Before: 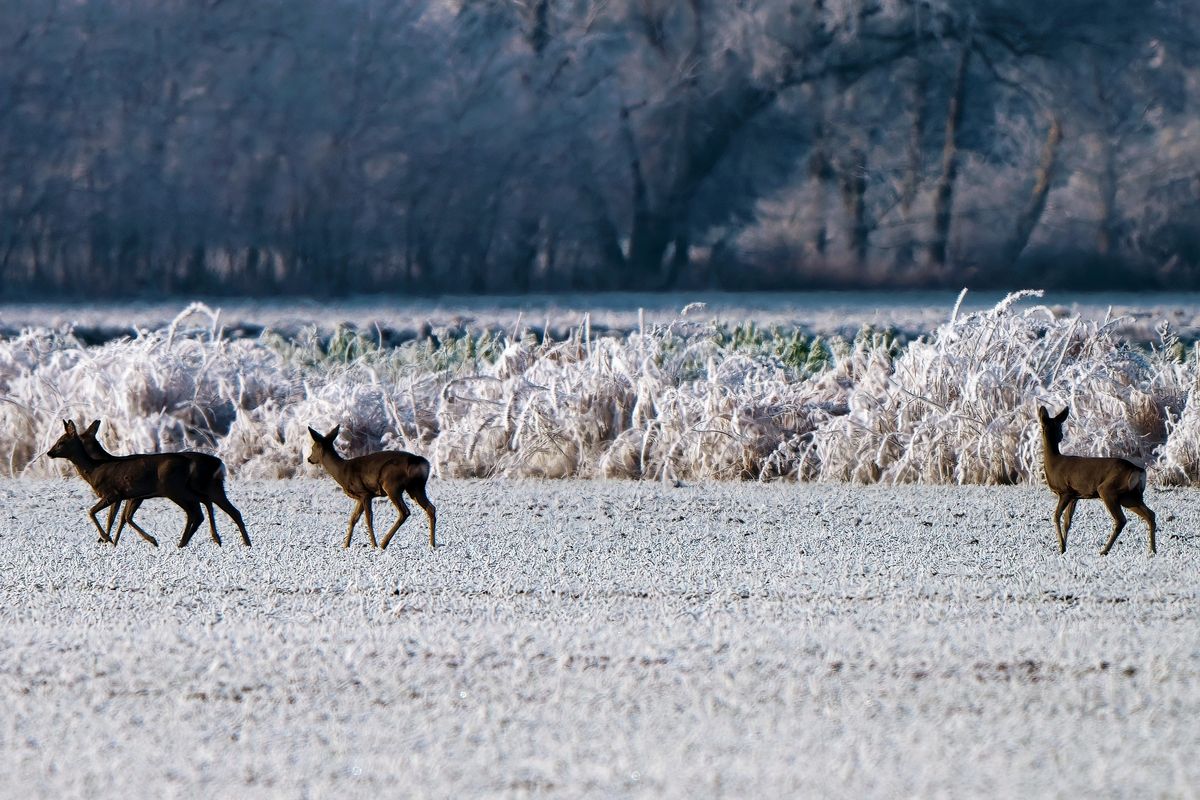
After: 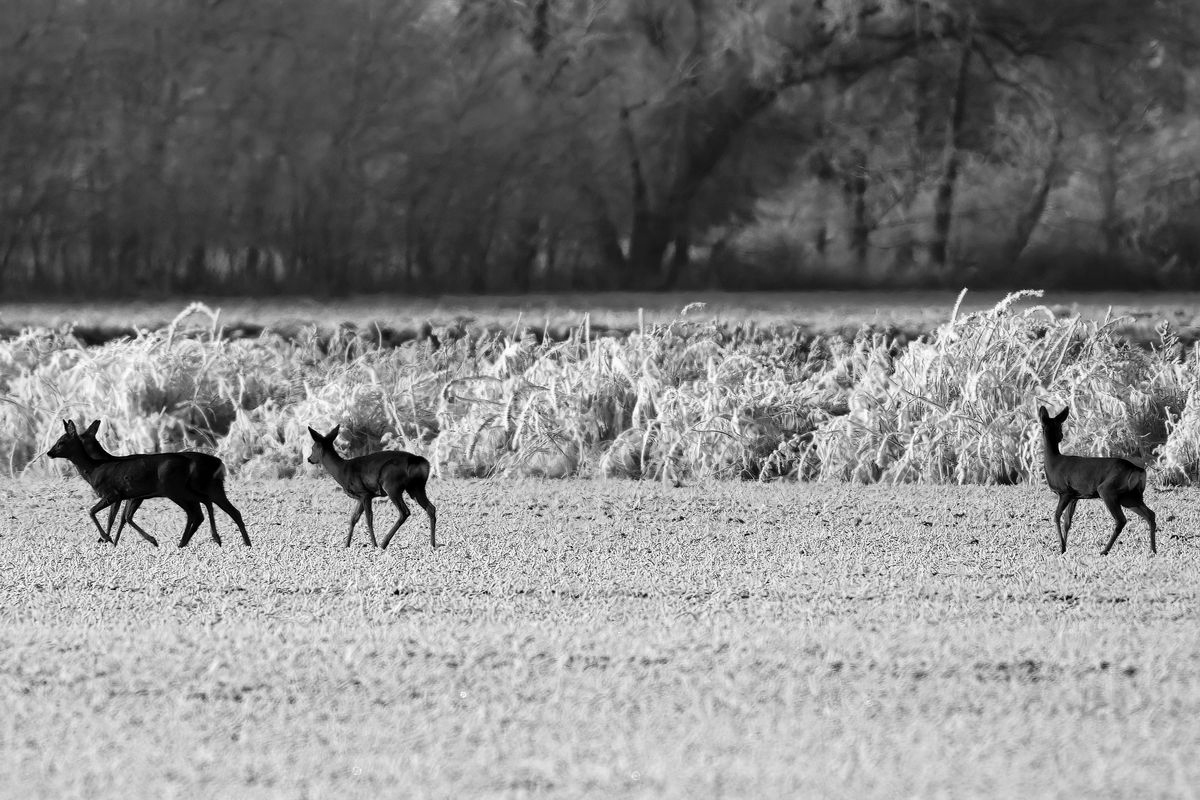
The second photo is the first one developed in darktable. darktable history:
monochrome: a -4.13, b 5.16, size 1
